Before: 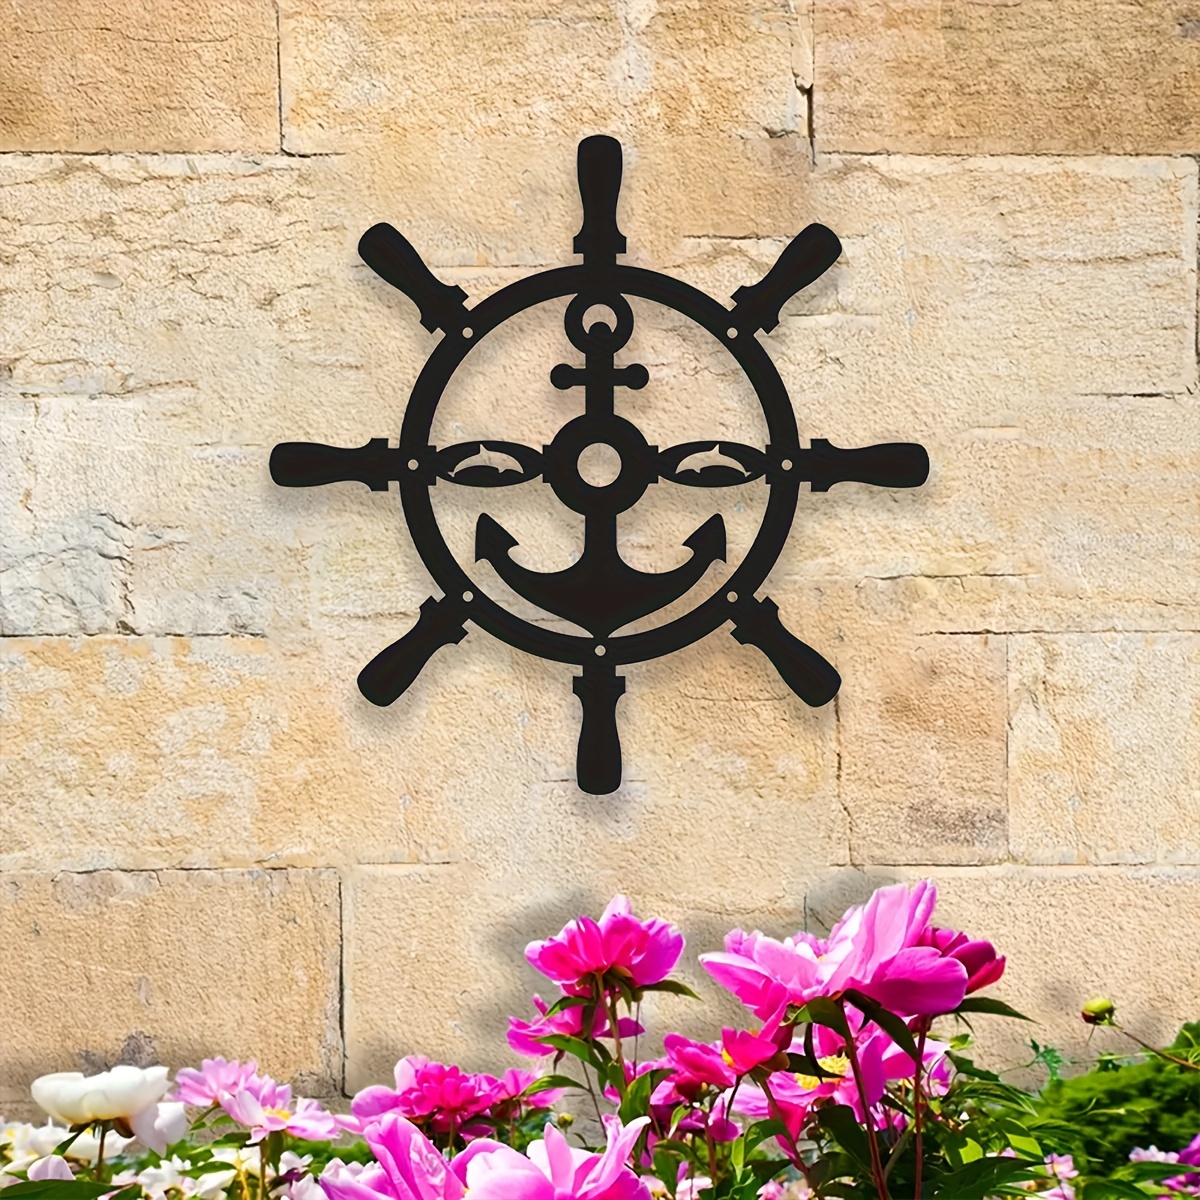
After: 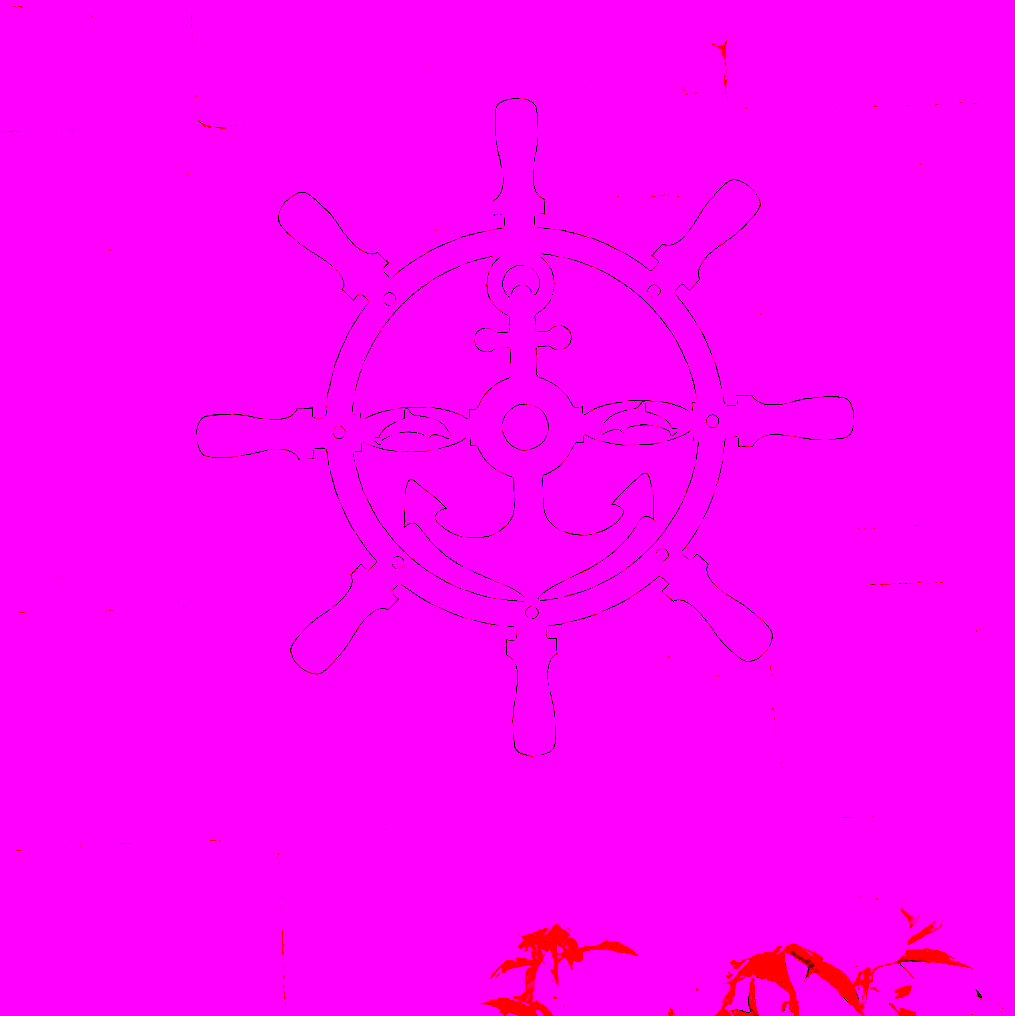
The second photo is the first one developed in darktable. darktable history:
white balance: red 8, blue 8
exposure: exposure 1 EV, compensate highlight preservation false
contrast brightness saturation: contrast 0.12, brightness -0.12, saturation 0.2
crop and rotate: left 7.196%, top 4.574%, right 10.605%, bottom 13.178%
color balance rgb: perceptual saturation grading › global saturation 25%, perceptual brilliance grading › mid-tones 10%, perceptual brilliance grading › shadows 15%, global vibrance 20%
rotate and perspective: rotation -1.75°, automatic cropping off
